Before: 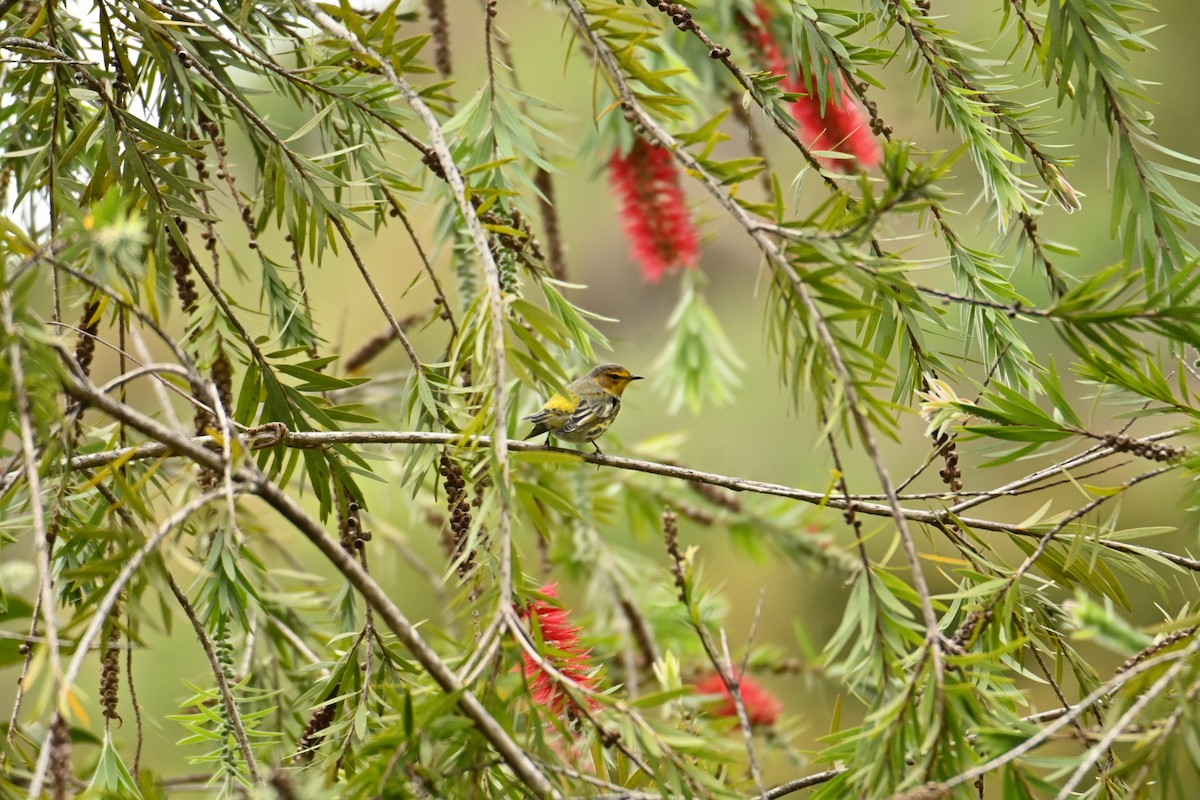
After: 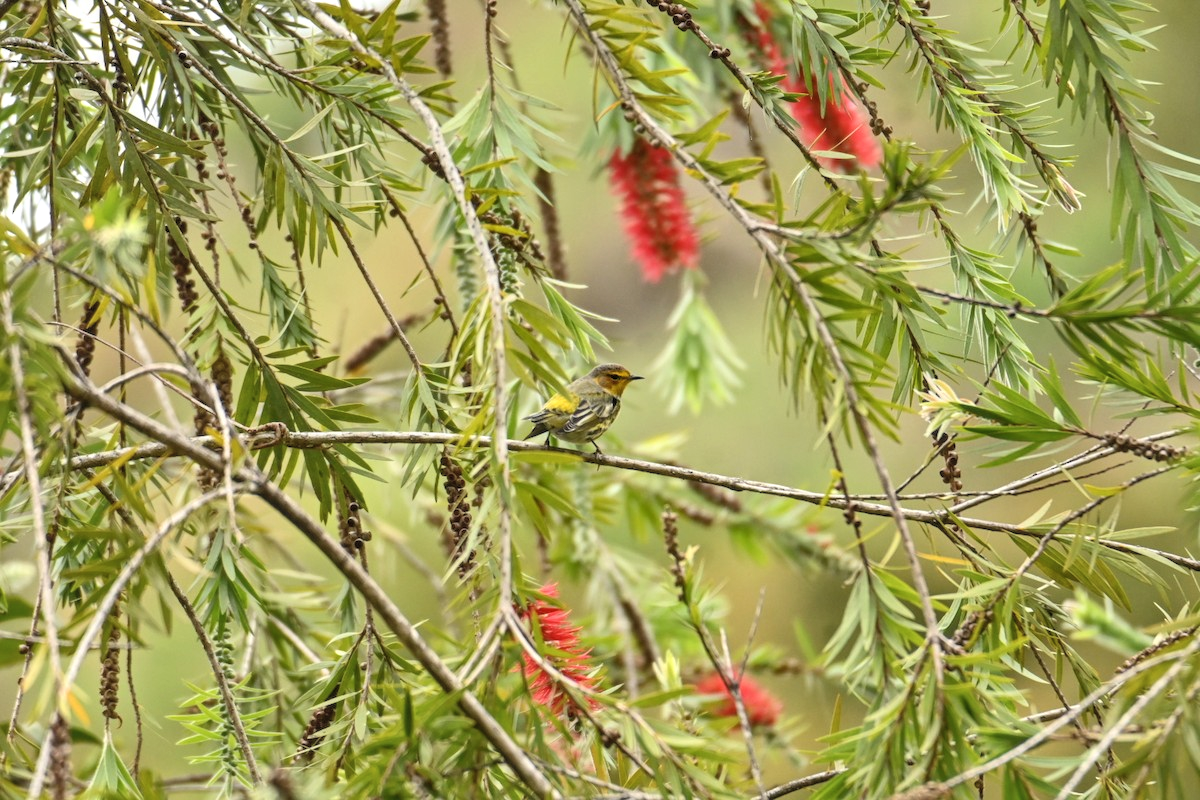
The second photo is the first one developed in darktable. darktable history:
contrast brightness saturation: brightness 0.145
shadows and highlights: shadows 48.33, highlights -42.61, soften with gaussian
local contrast: on, module defaults
